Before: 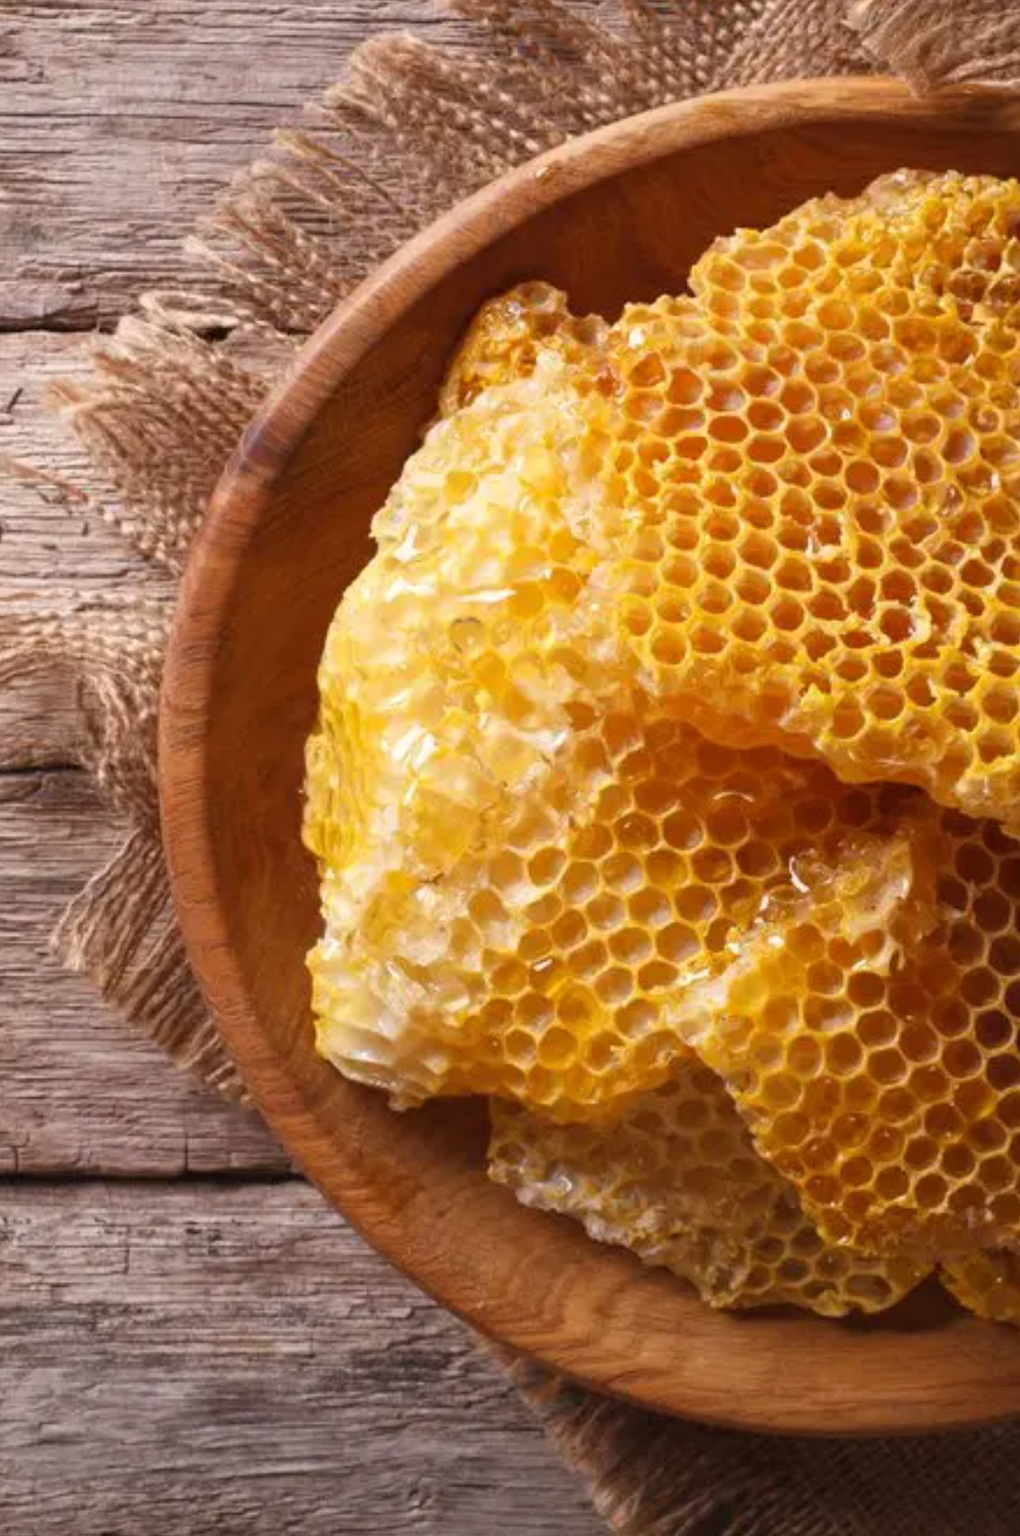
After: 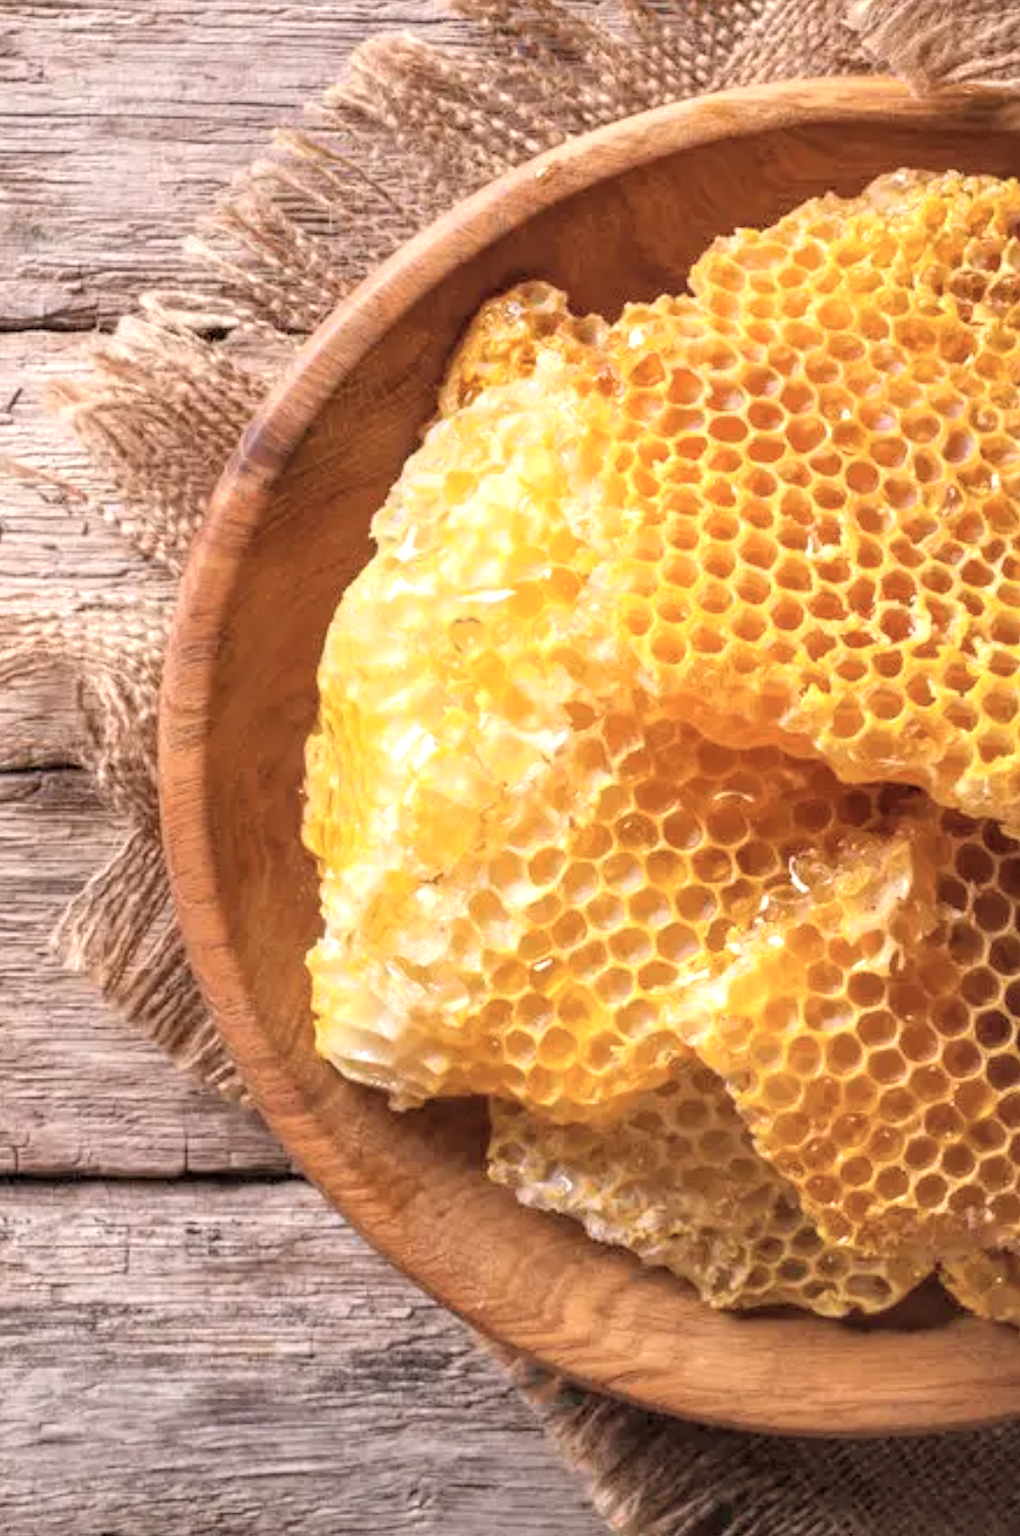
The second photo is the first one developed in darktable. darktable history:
local contrast: highlights 25%, detail 150%
global tonemap: drago (0.7, 100)
